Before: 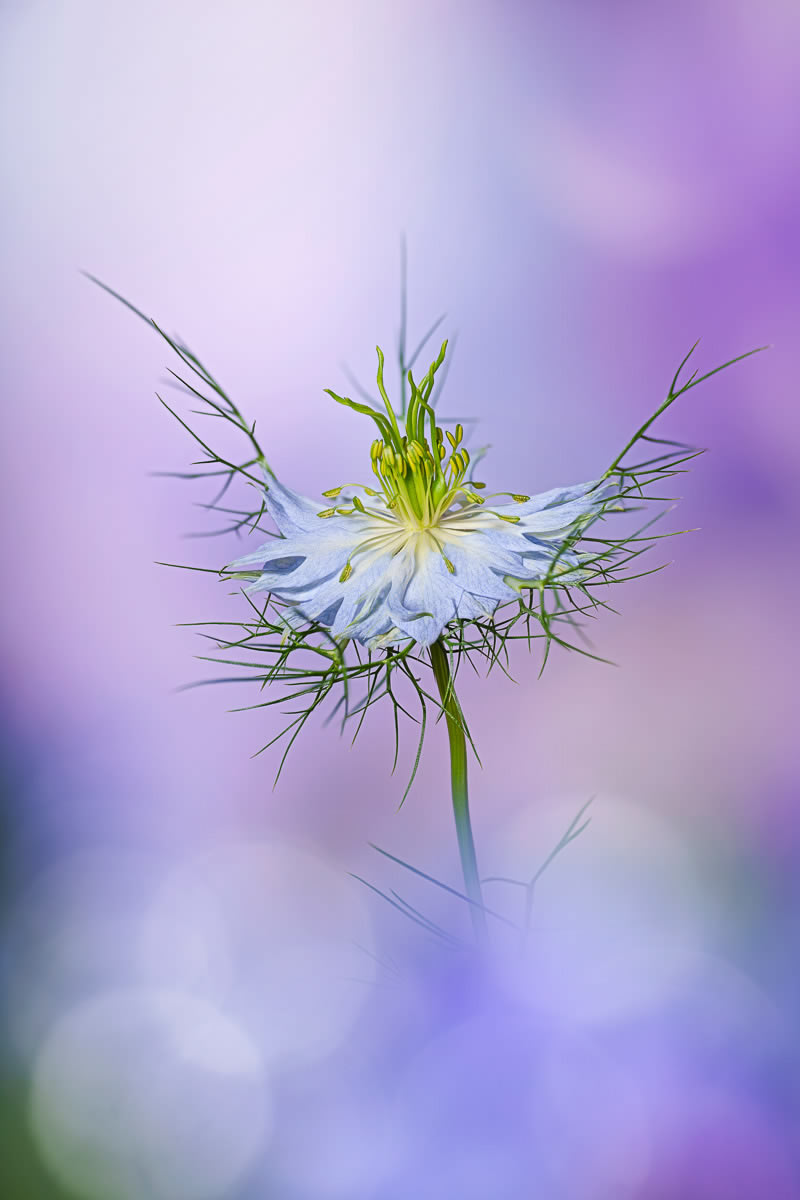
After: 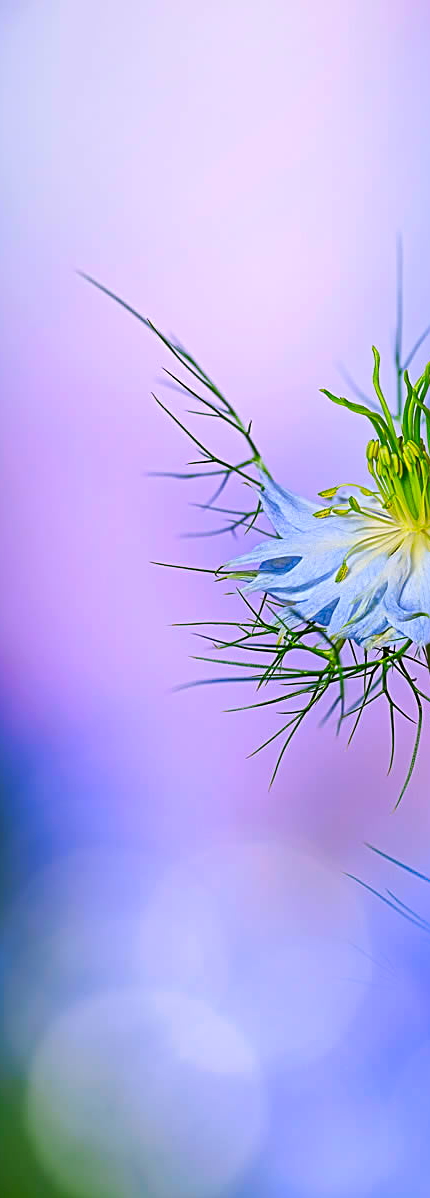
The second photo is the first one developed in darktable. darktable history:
crop: left 0.587%, right 45.588%, bottom 0.086%
sharpen: amount 0.6
color correction: saturation 1.8
